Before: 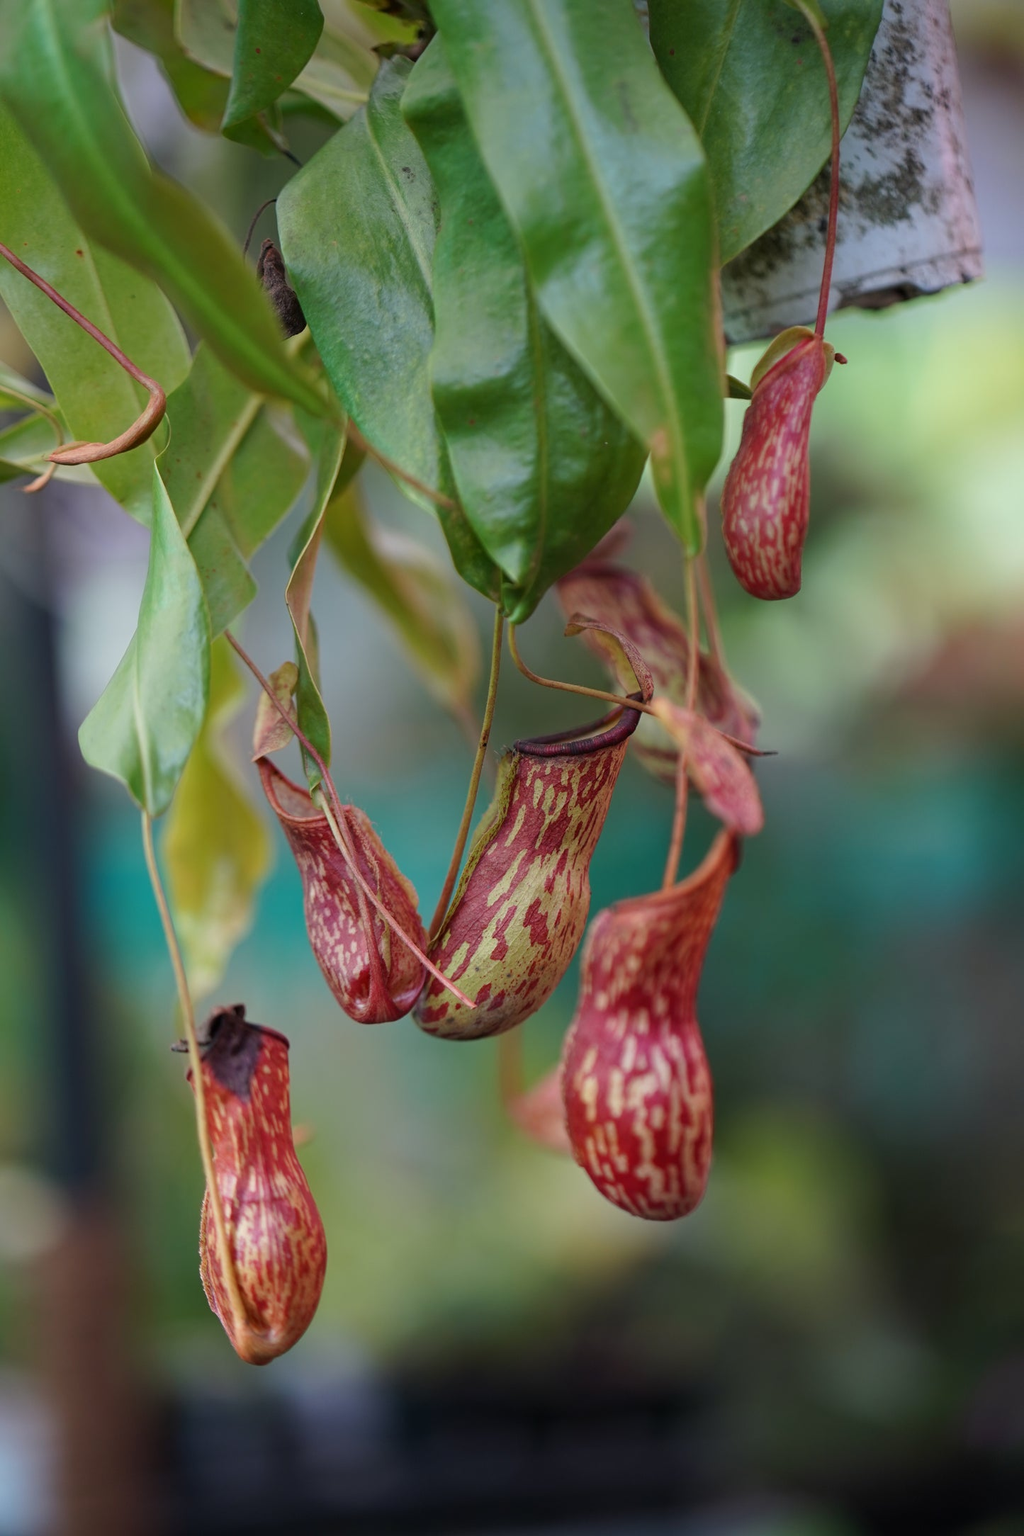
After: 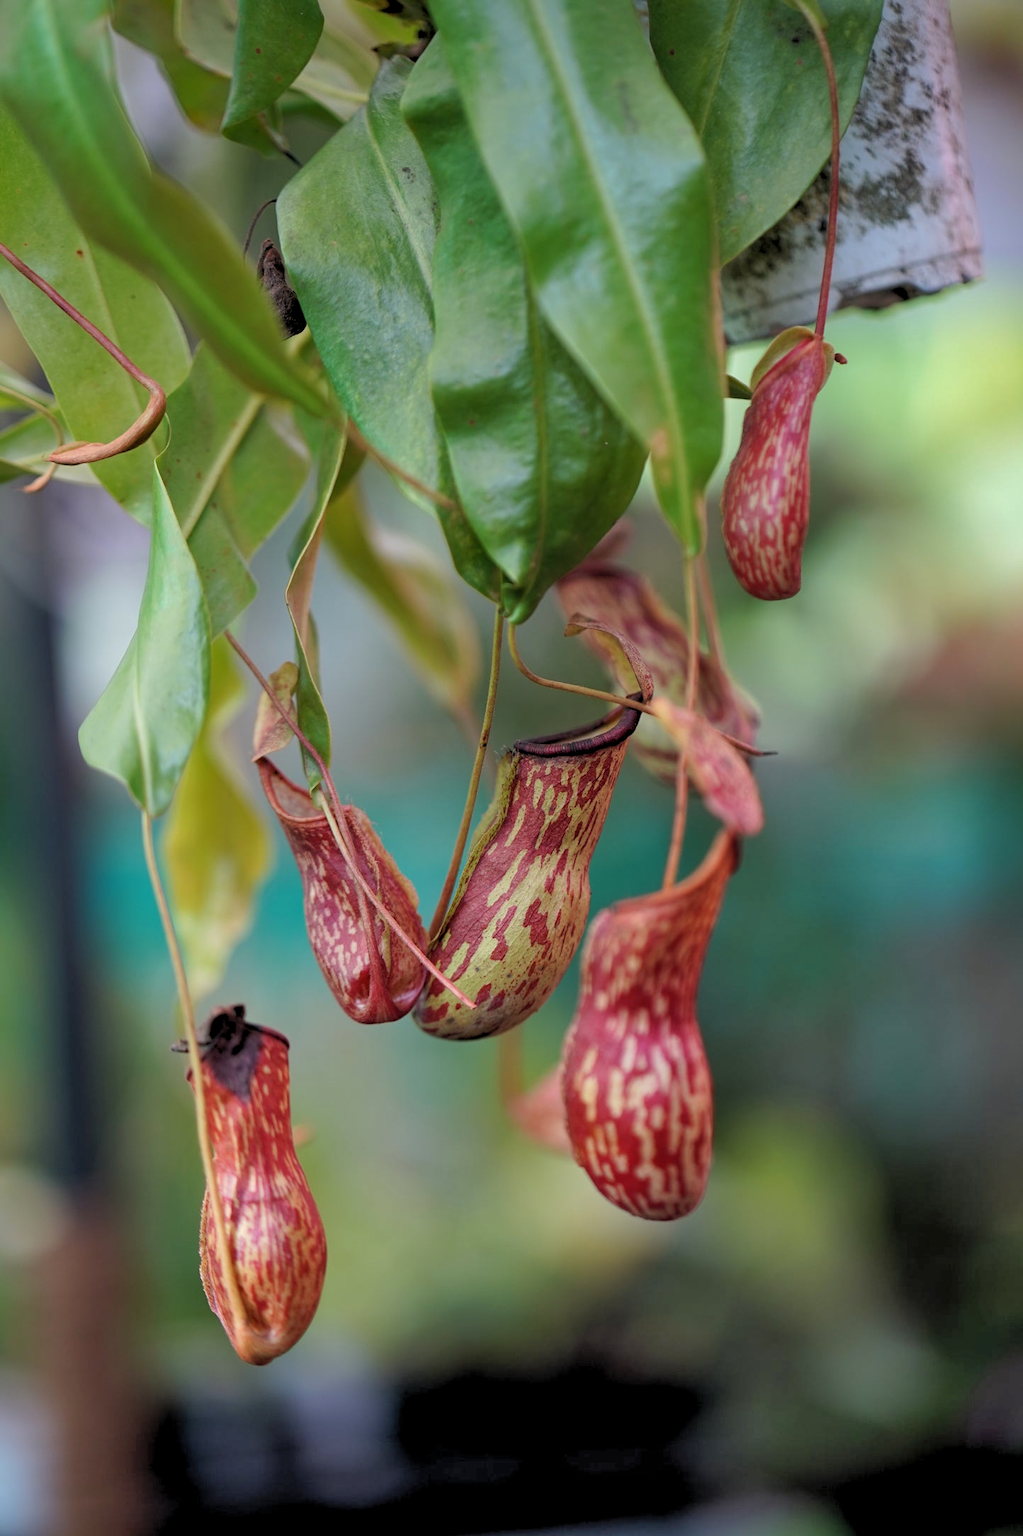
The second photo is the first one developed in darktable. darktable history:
tone equalizer: on, module defaults
rgb levels: levels [[0.01, 0.419, 0.839], [0, 0.5, 1], [0, 0.5, 1]]
shadows and highlights: on, module defaults
